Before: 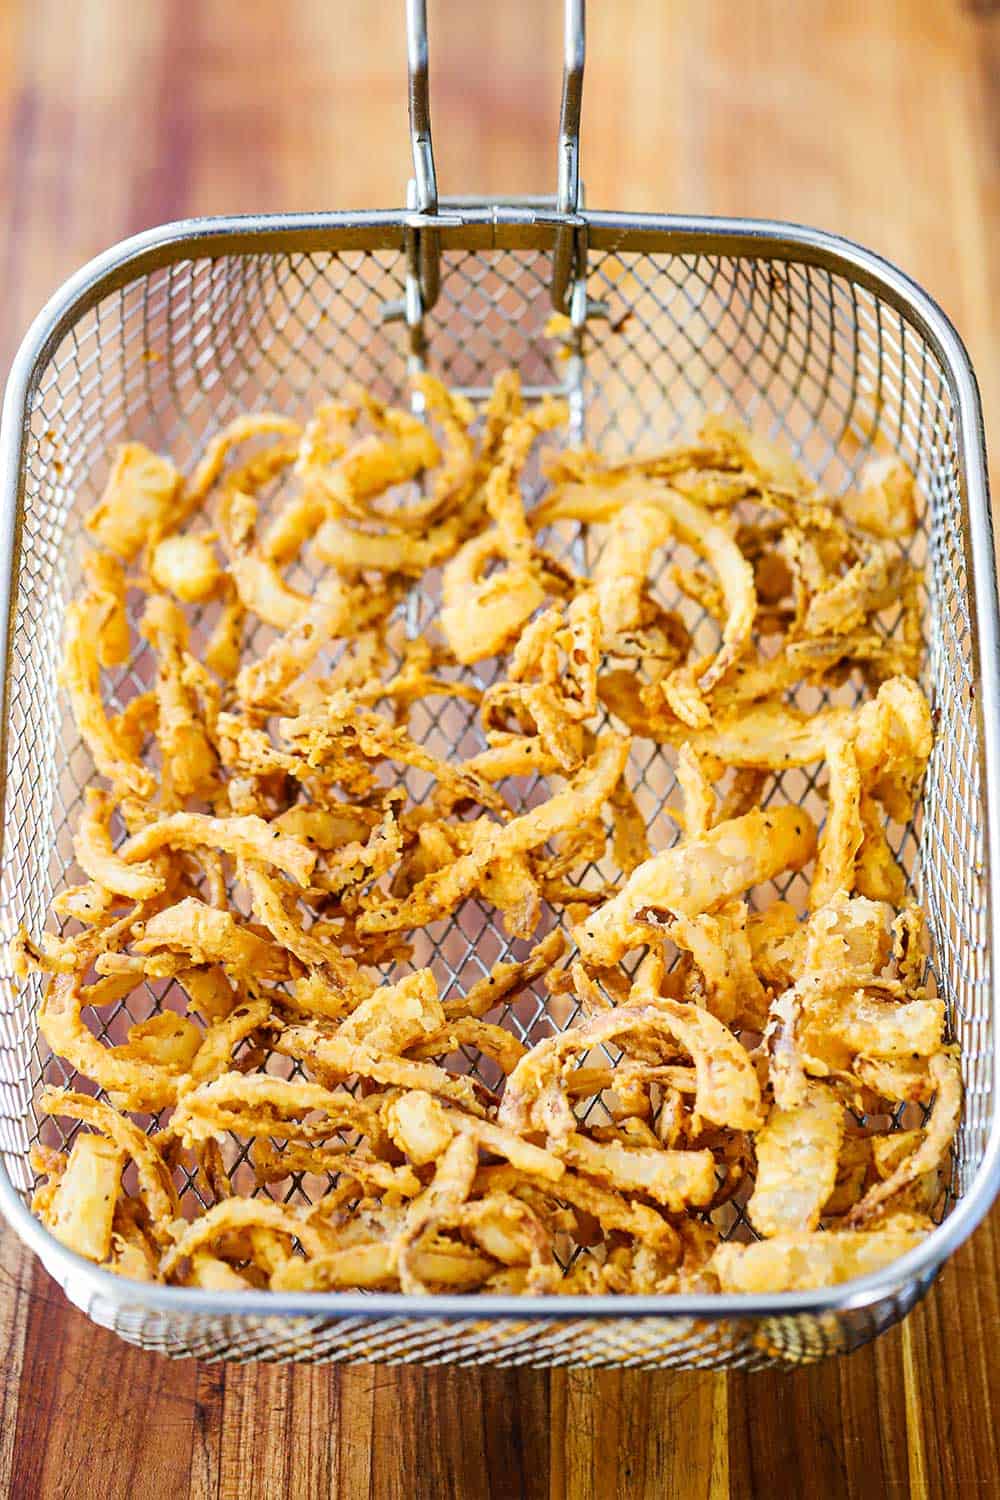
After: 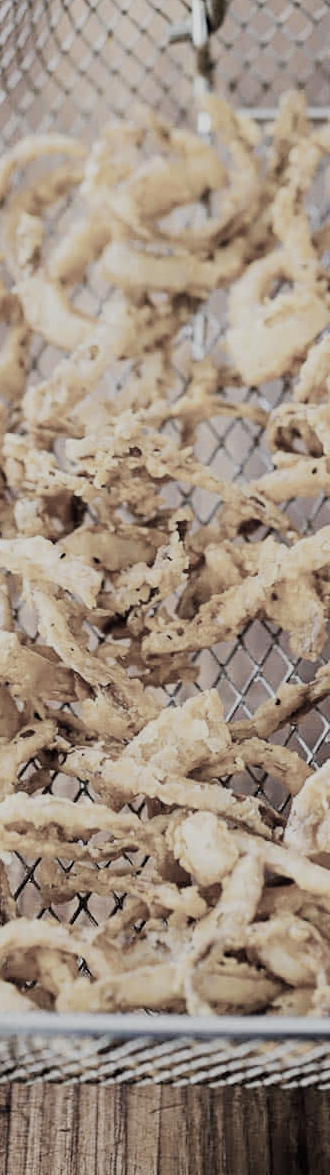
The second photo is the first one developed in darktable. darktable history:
crop and rotate: left 21.465%, top 18.623%, right 45.525%, bottom 2.996%
color zones: curves: ch1 [(0, 0.153) (0.143, 0.15) (0.286, 0.151) (0.429, 0.152) (0.571, 0.152) (0.714, 0.151) (0.857, 0.151) (1, 0.153)]
filmic rgb: black relative exposure -7.65 EV, white relative exposure 4.56 EV, threshold 5.99 EV, hardness 3.61, enable highlight reconstruction true
